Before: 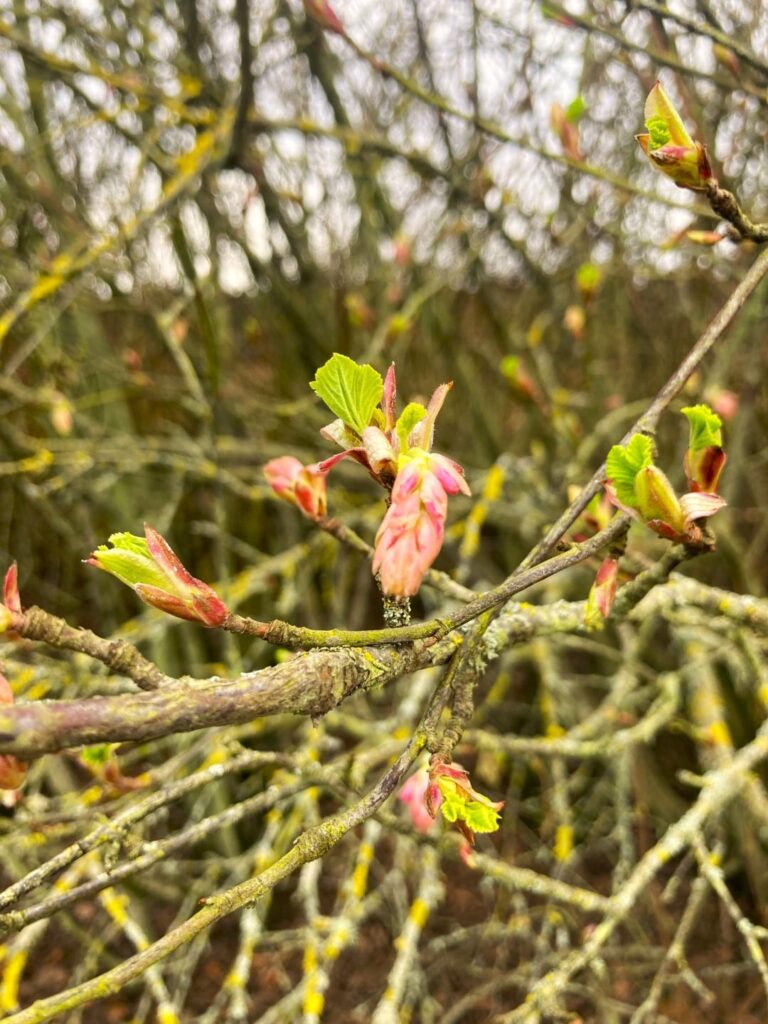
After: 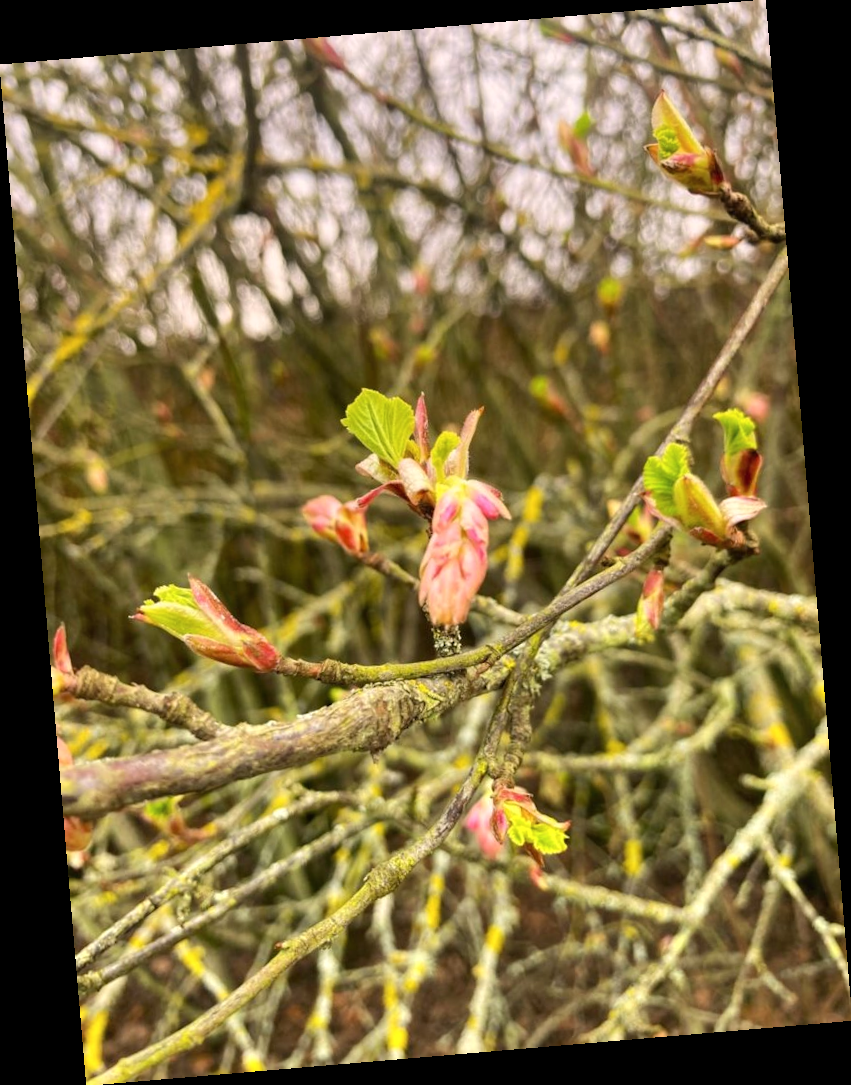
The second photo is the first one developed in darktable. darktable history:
graduated density: density 0.38 EV, hardness 21%, rotation -6.11°, saturation 32%
shadows and highlights: radius 171.16, shadows 27, white point adjustment 3.13, highlights -67.95, soften with gaussian
rotate and perspective: rotation -4.86°, automatic cropping off
